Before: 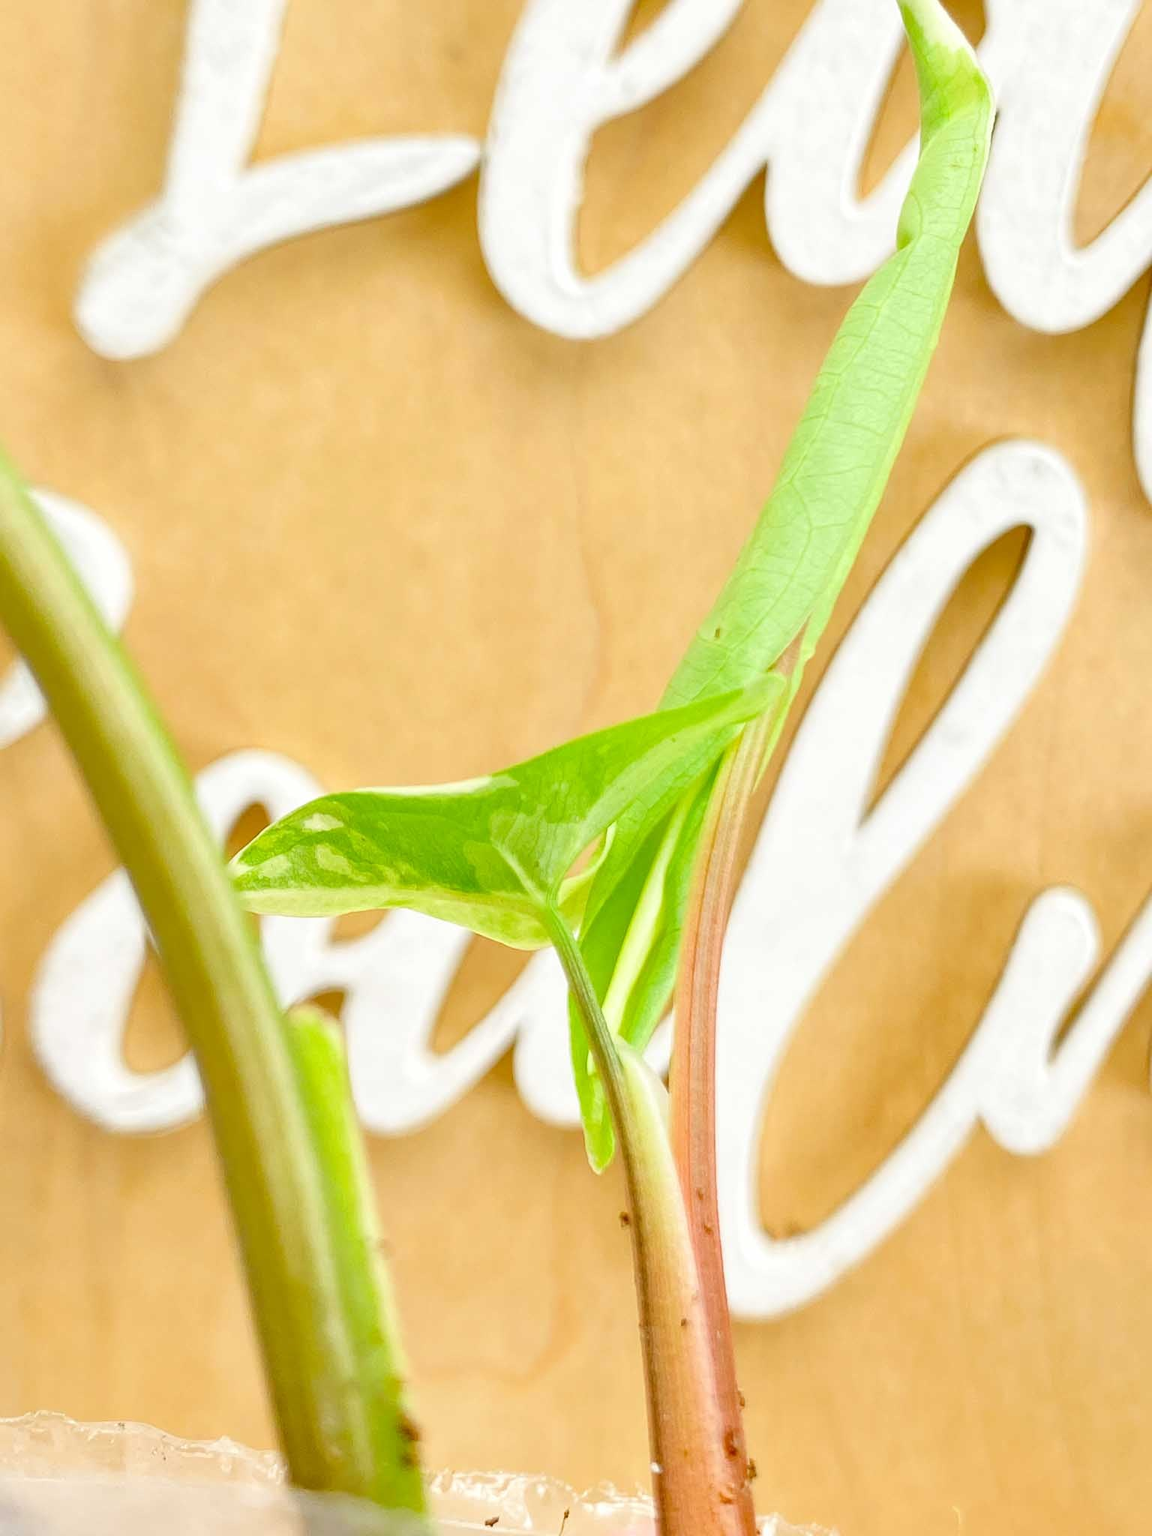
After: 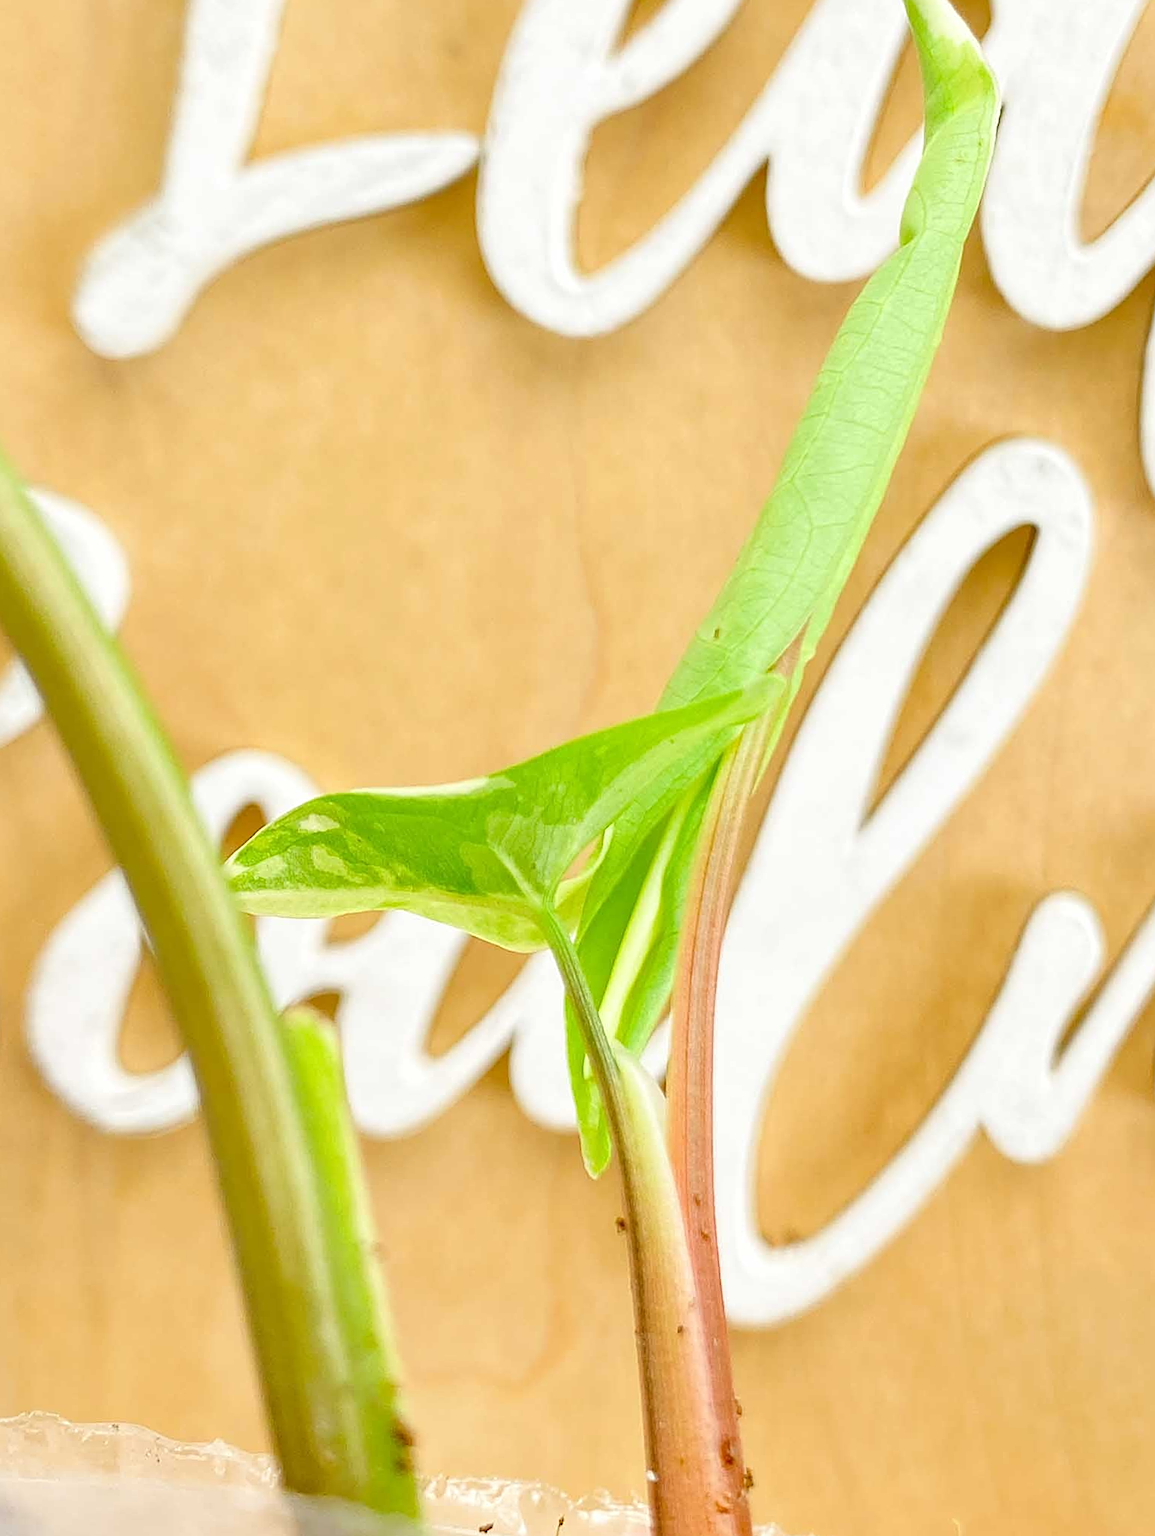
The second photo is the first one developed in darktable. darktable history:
rotate and perspective: rotation 0.192°, lens shift (horizontal) -0.015, crop left 0.005, crop right 0.996, crop top 0.006, crop bottom 0.99
sharpen: on, module defaults
